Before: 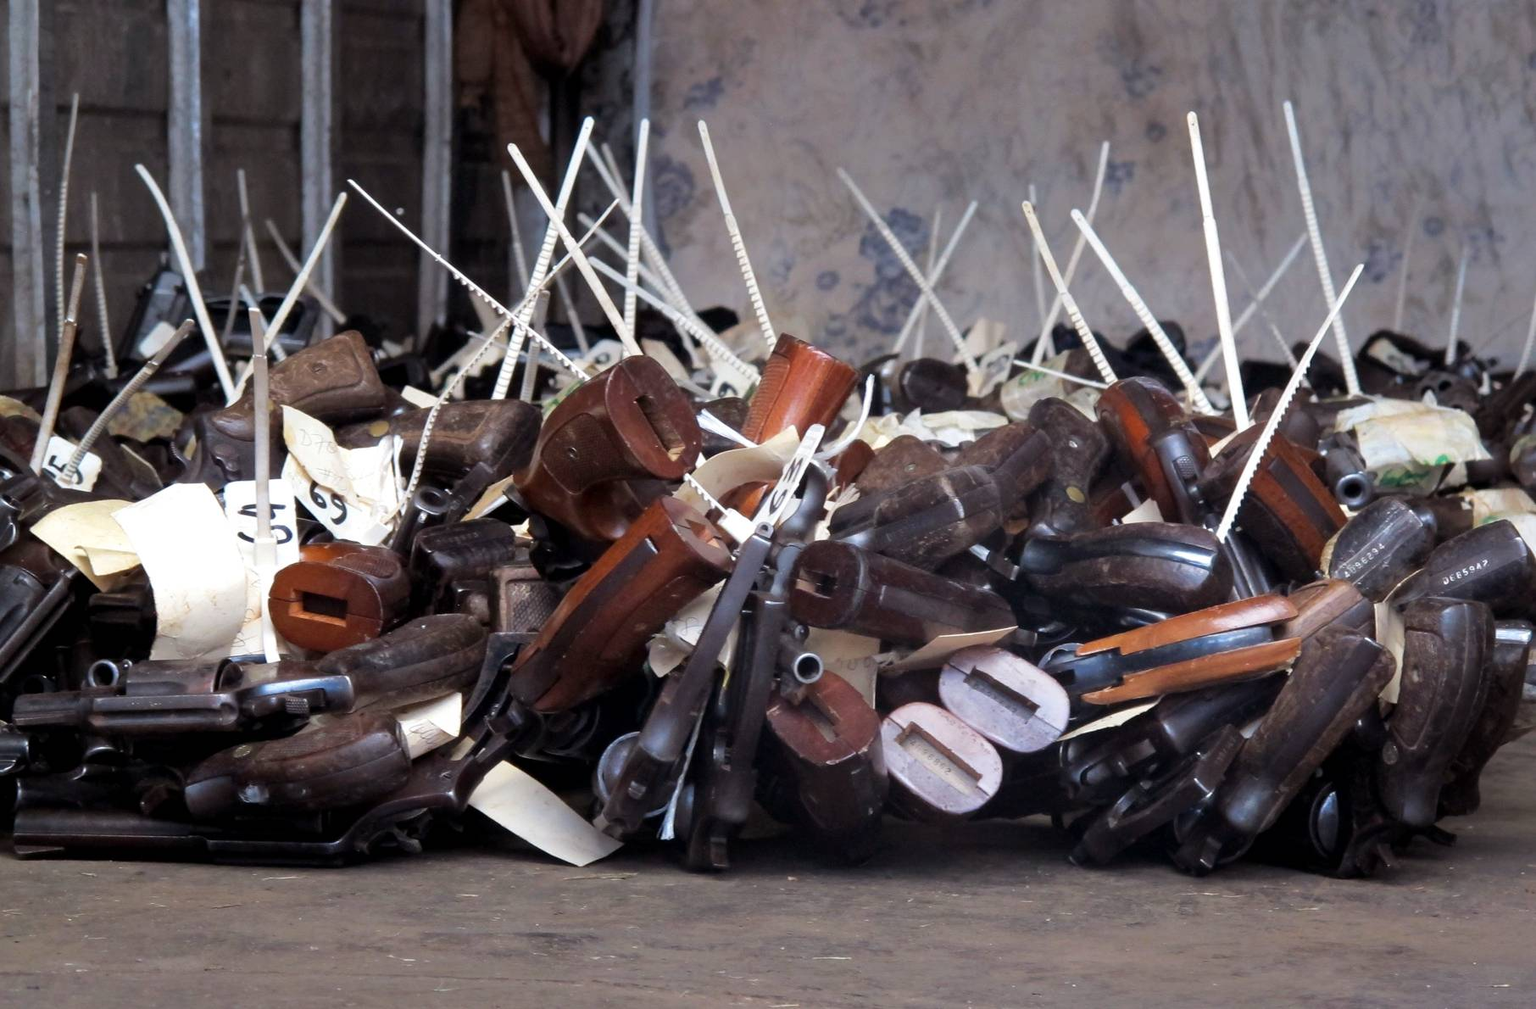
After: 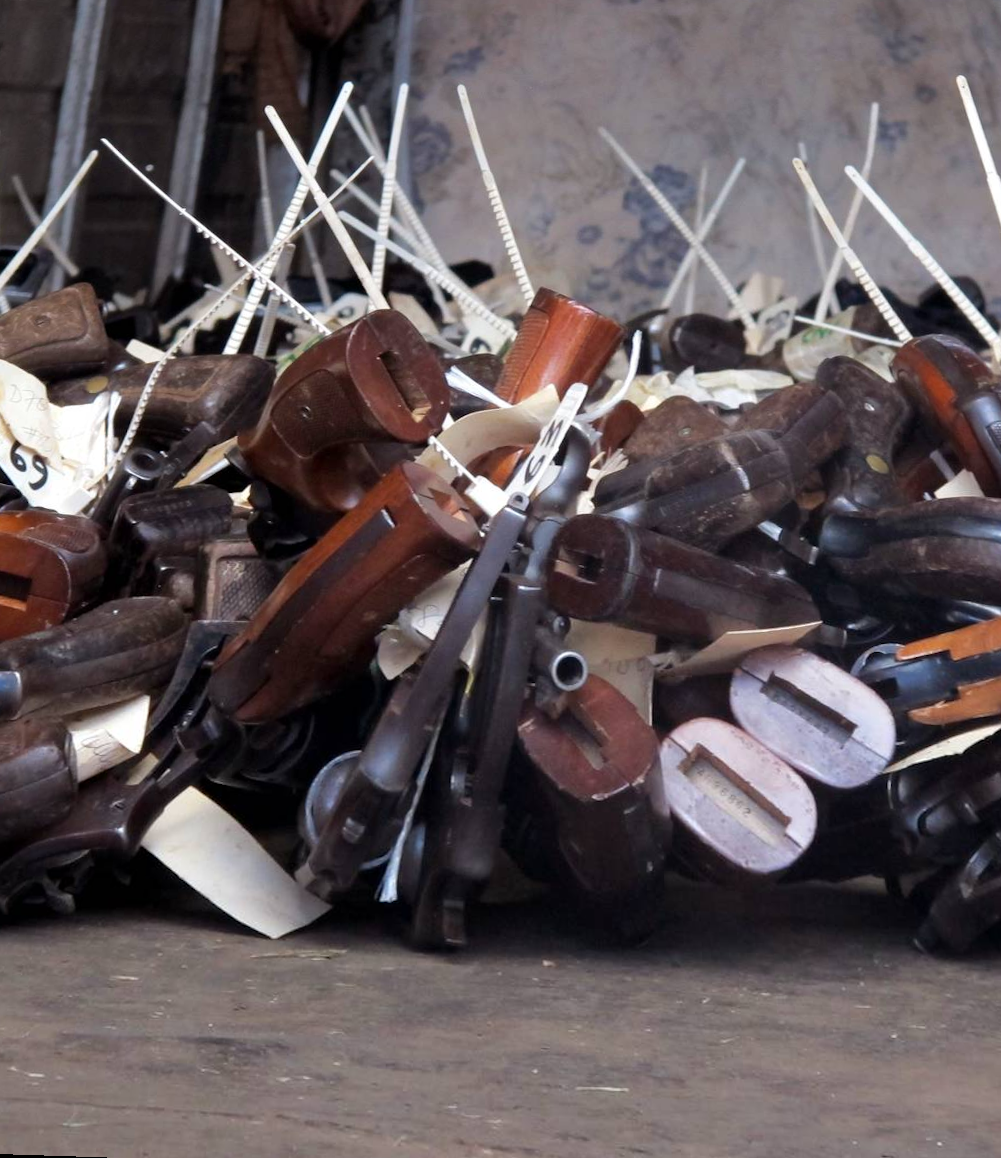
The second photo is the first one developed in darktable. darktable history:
crop and rotate: left 12.673%, right 20.66%
rotate and perspective: rotation 0.72°, lens shift (vertical) -0.352, lens shift (horizontal) -0.051, crop left 0.152, crop right 0.859, crop top 0.019, crop bottom 0.964
